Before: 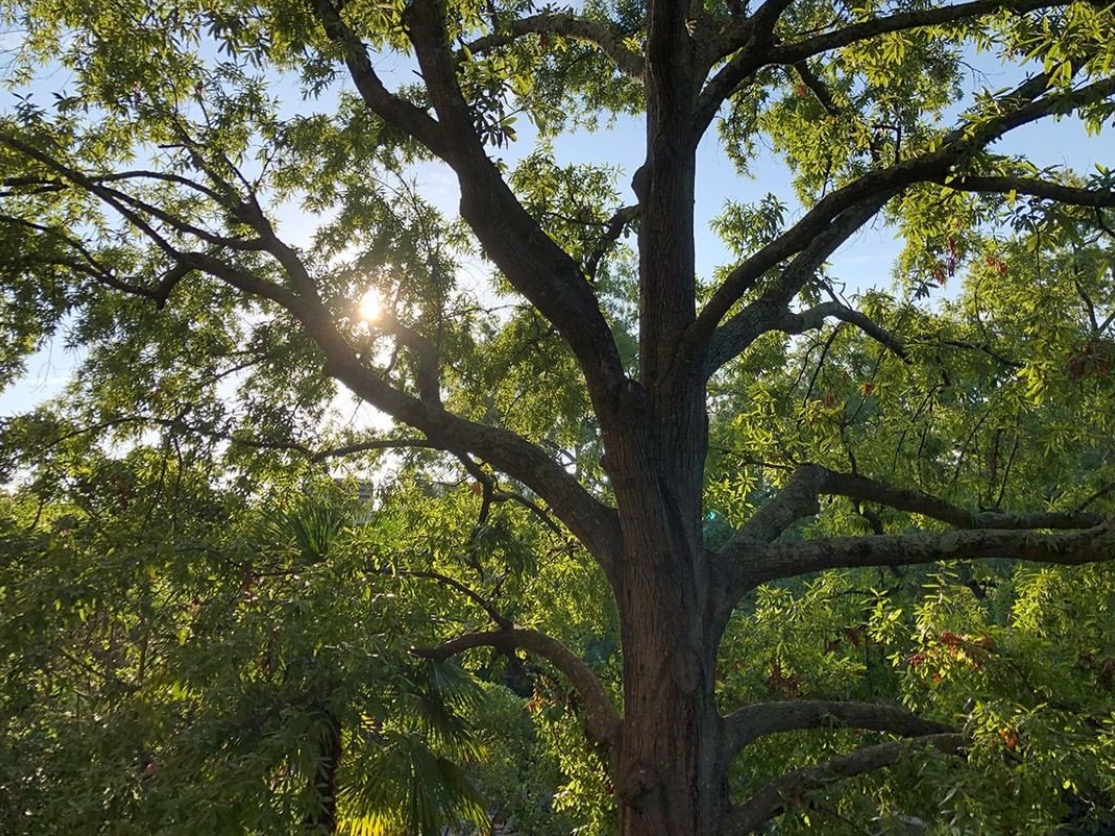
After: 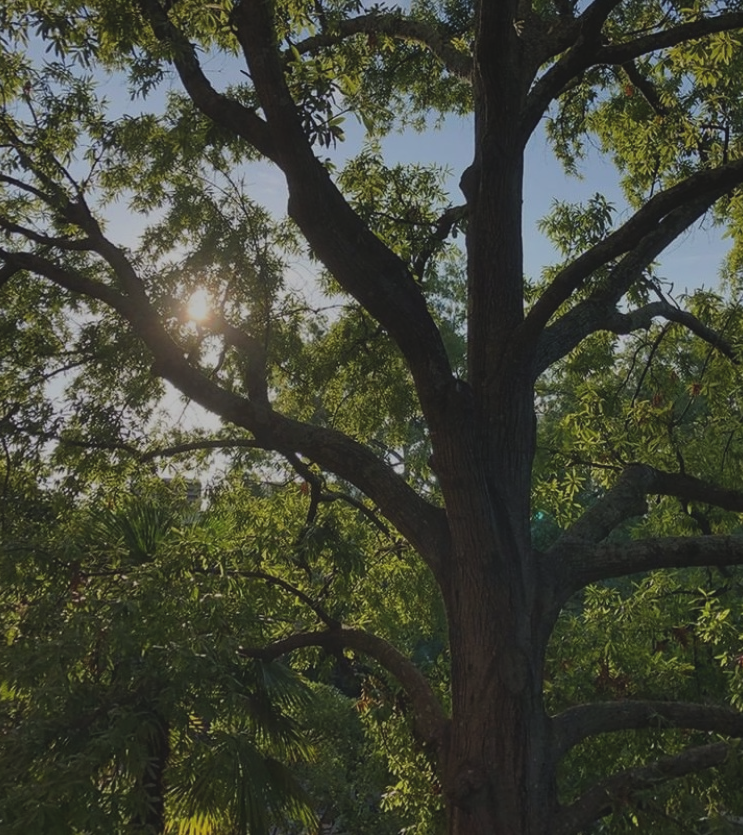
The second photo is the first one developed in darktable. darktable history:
crop and rotate: left 15.446%, right 17.836%
exposure: black level correction -0.016, exposure -1.018 EV, compensate highlight preservation false
